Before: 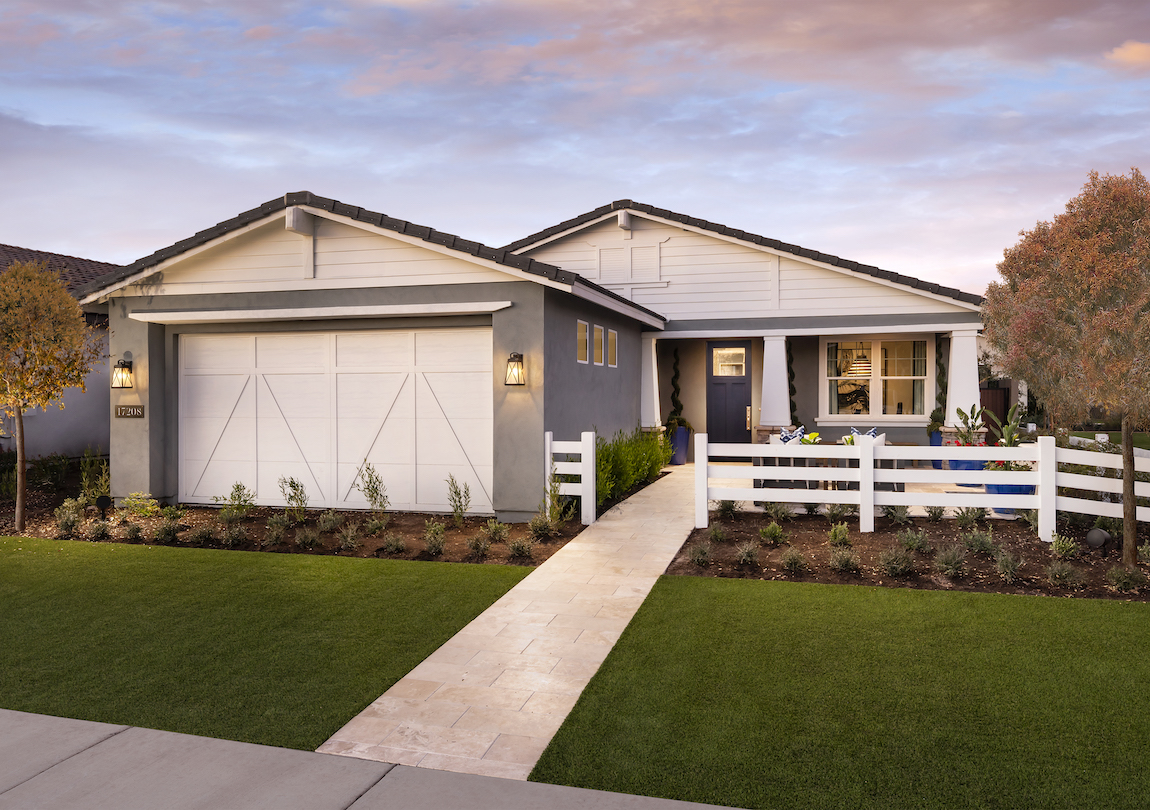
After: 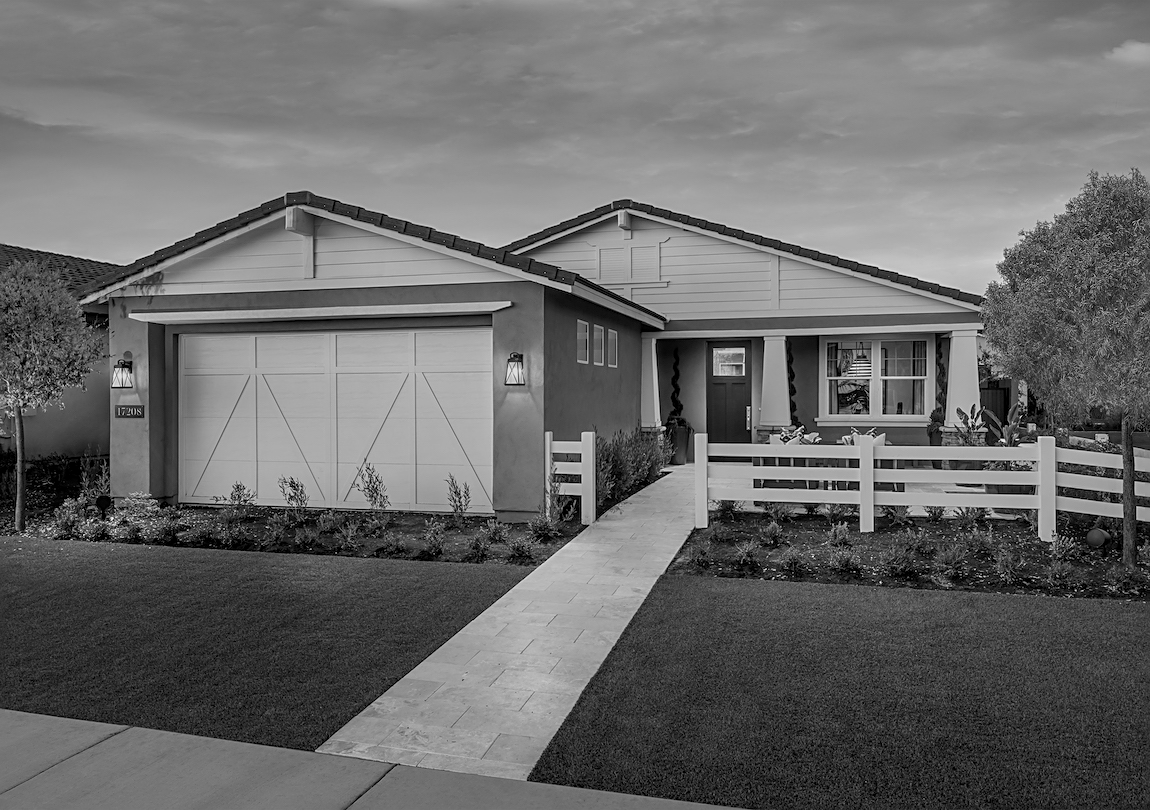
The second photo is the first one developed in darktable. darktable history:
monochrome: a 79.32, b 81.83, size 1.1
local contrast: on, module defaults
vibrance: on, module defaults
sharpen: on, module defaults
